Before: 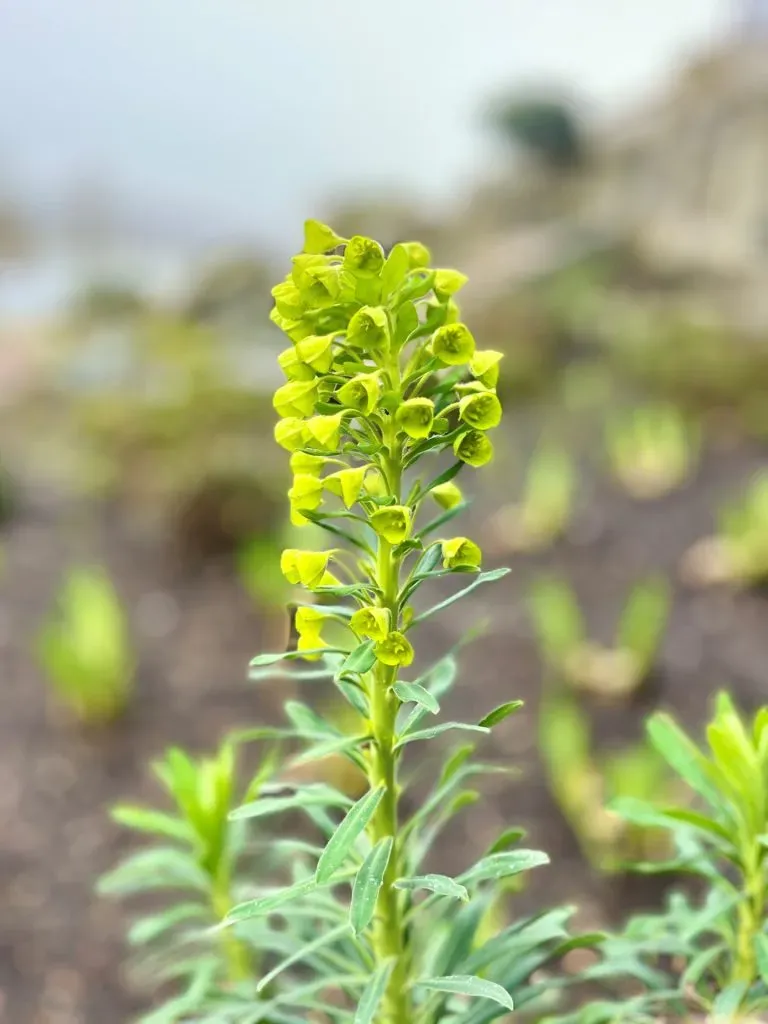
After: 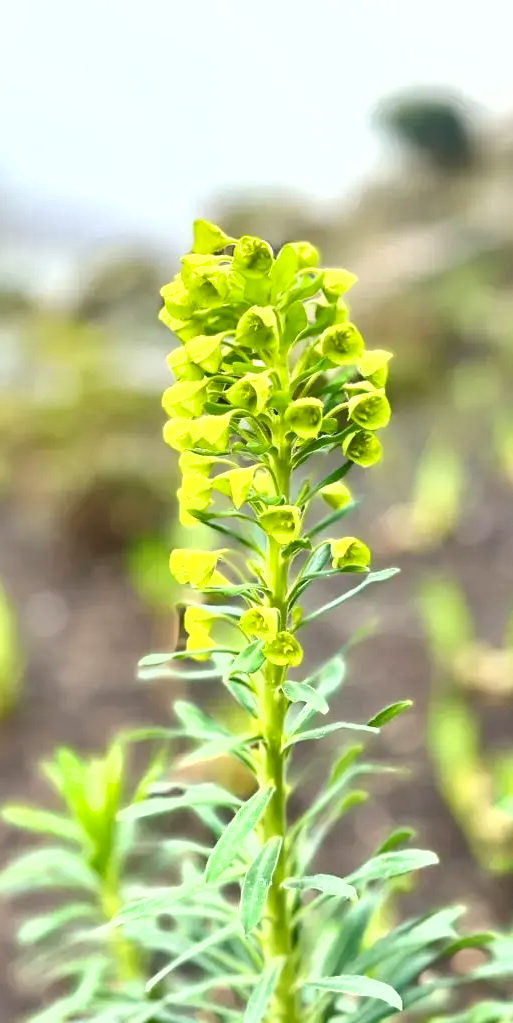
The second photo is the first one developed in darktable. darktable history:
crop and rotate: left 14.479%, right 18.646%
exposure: exposure 0.563 EV, compensate exposure bias true, compensate highlight preservation false
shadows and highlights: shadows -89, highlights -36.57, soften with gaussian
